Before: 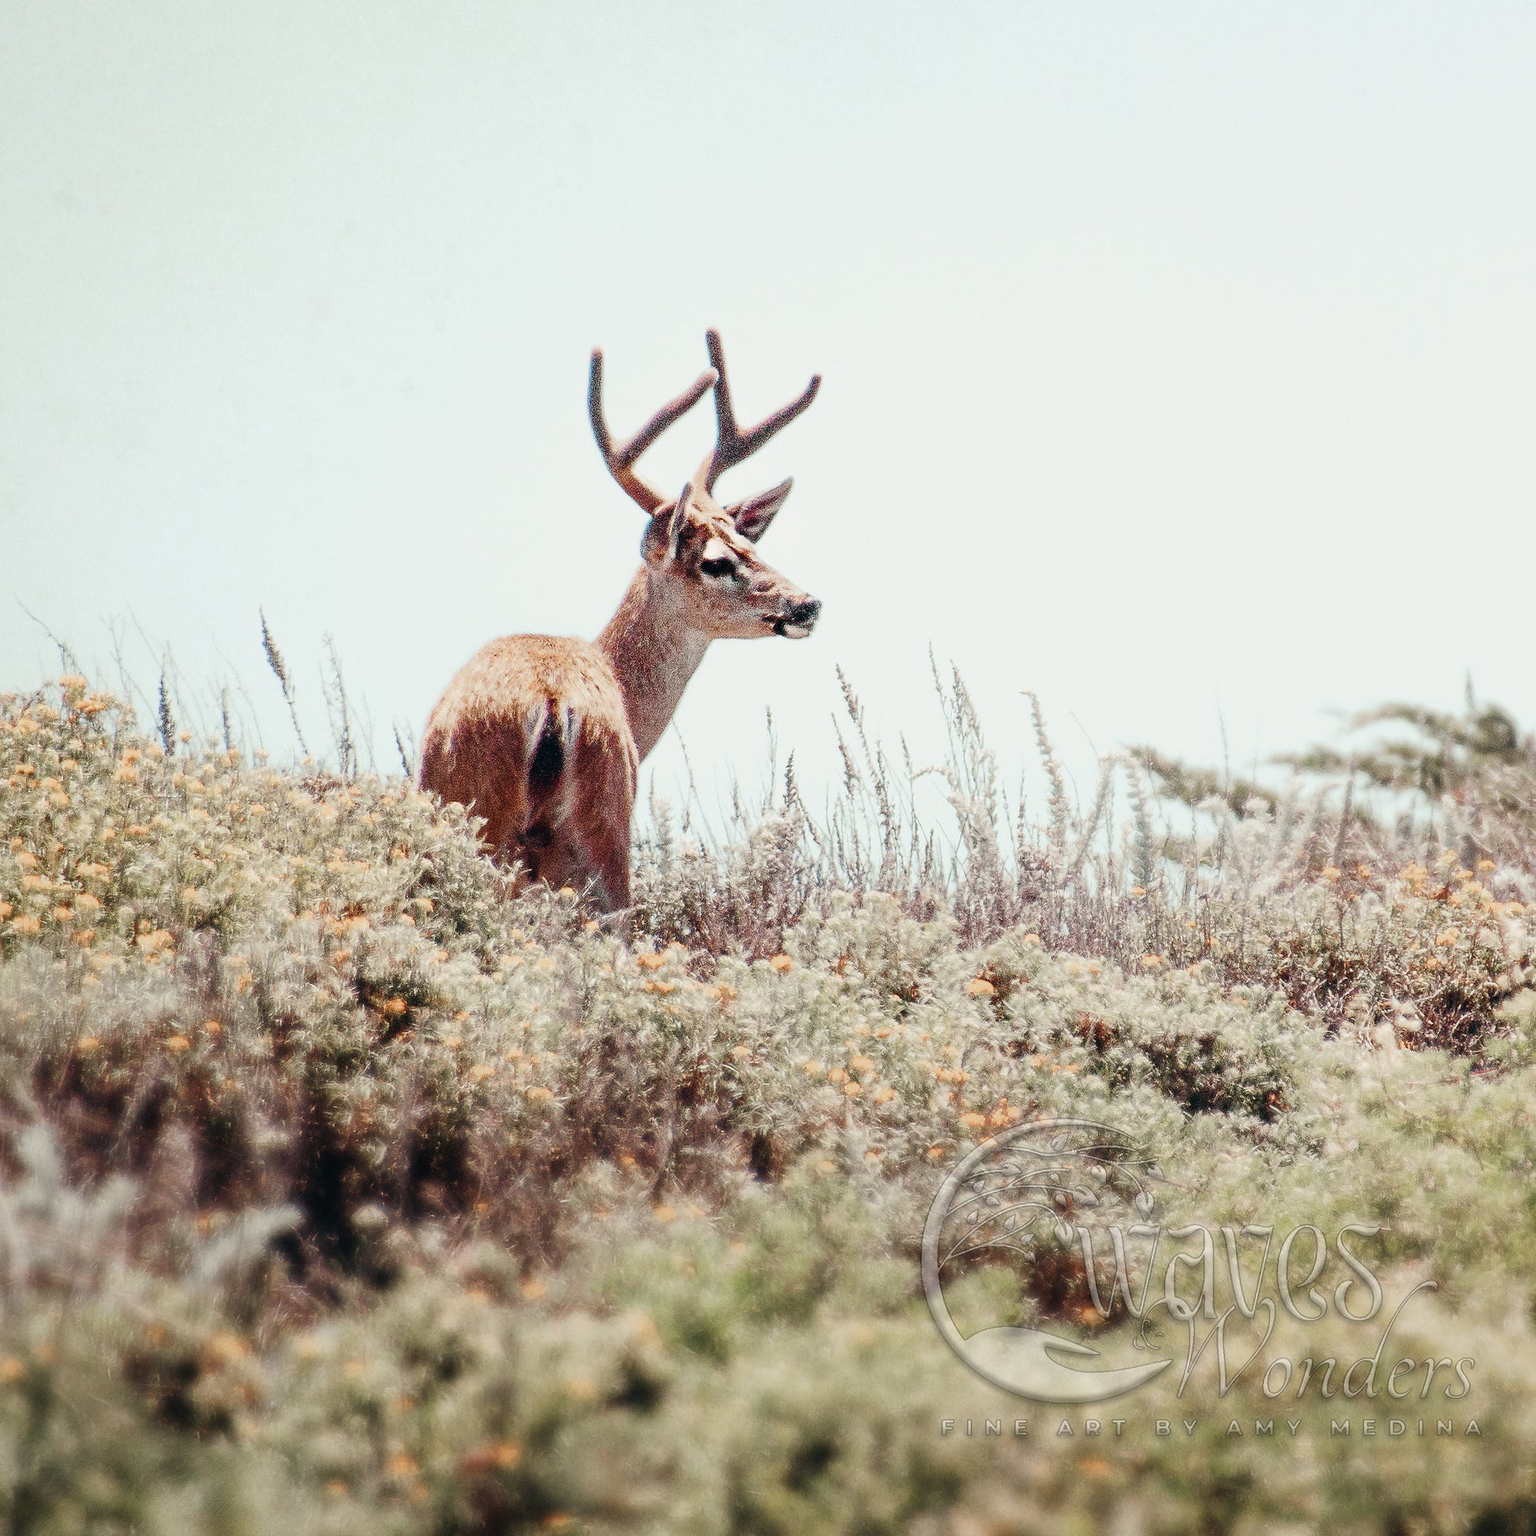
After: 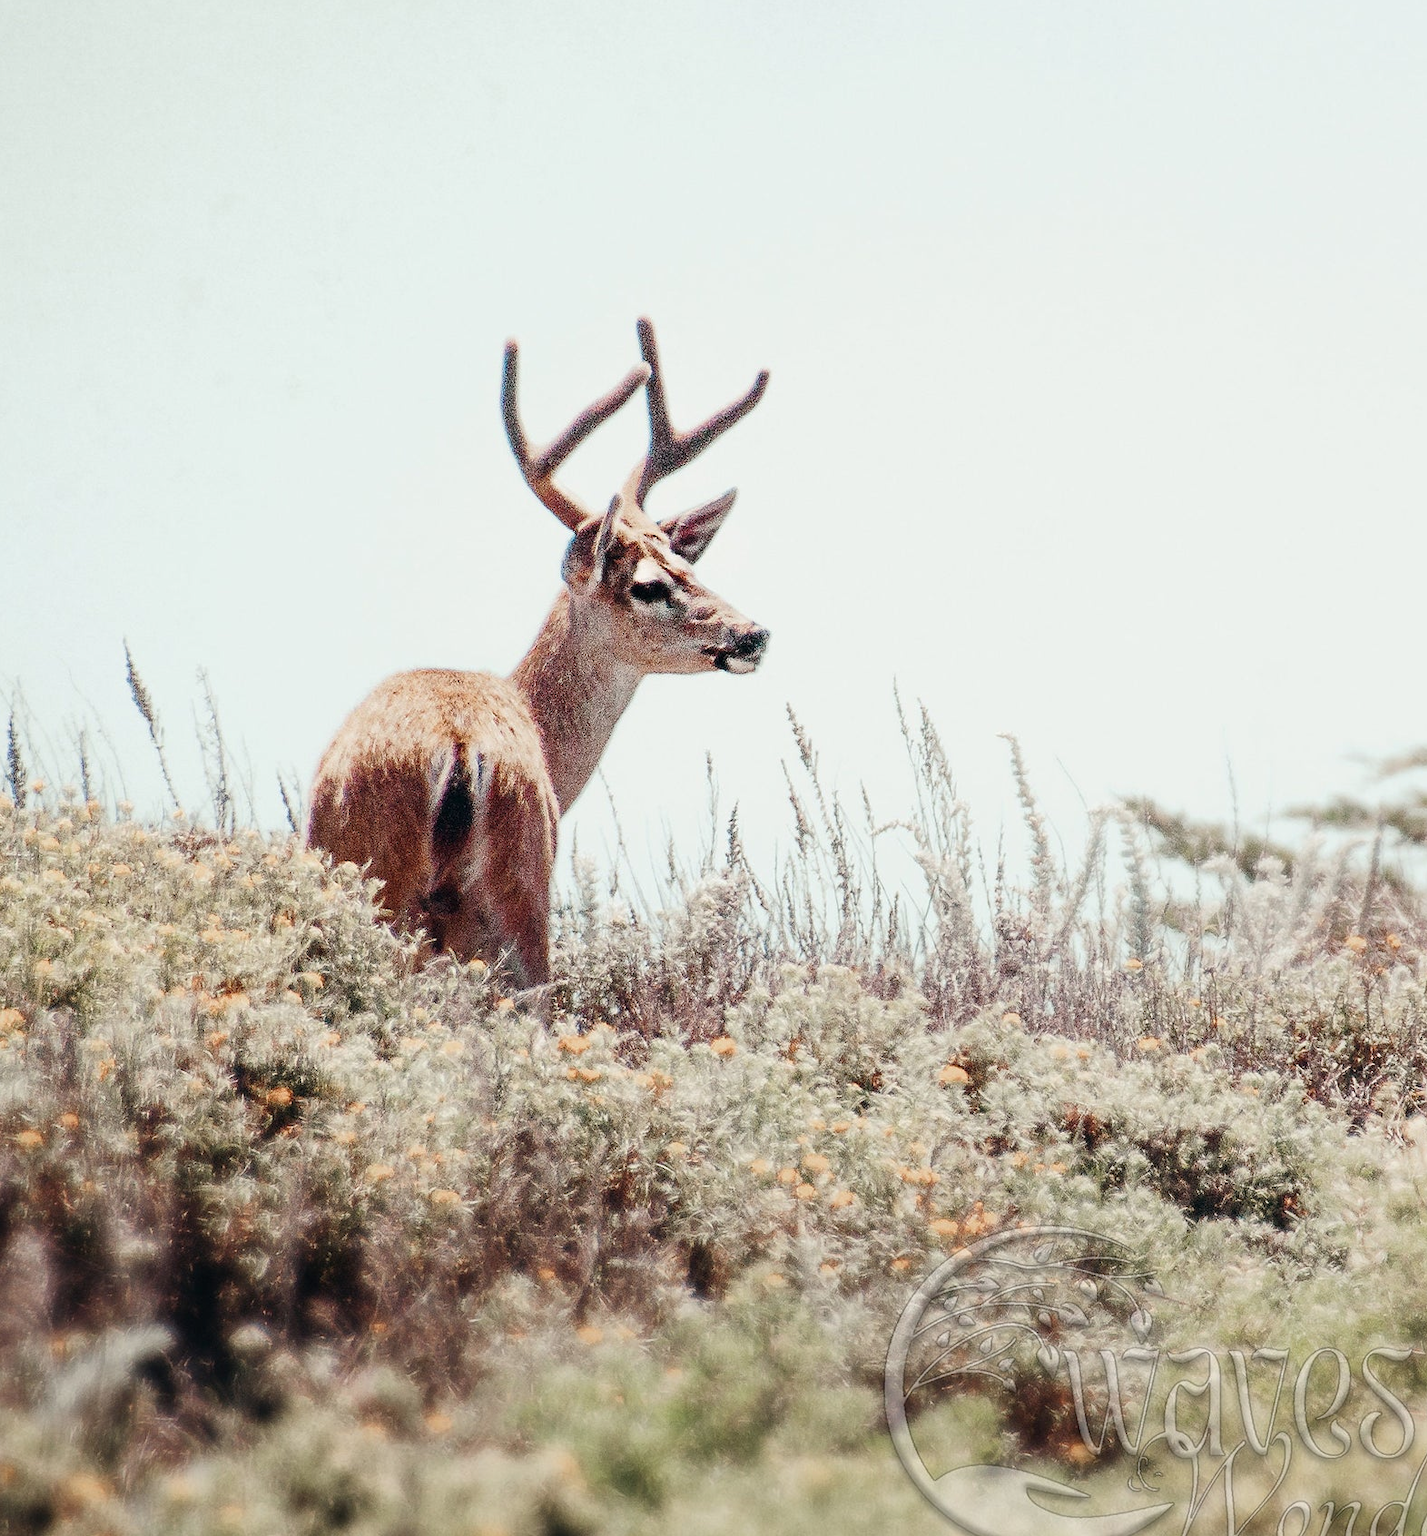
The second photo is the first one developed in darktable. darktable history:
crop: left 9.929%, top 3.475%, right 9.188%, bottom 9.529%
contrast brightness saturation: saturation -0.05
